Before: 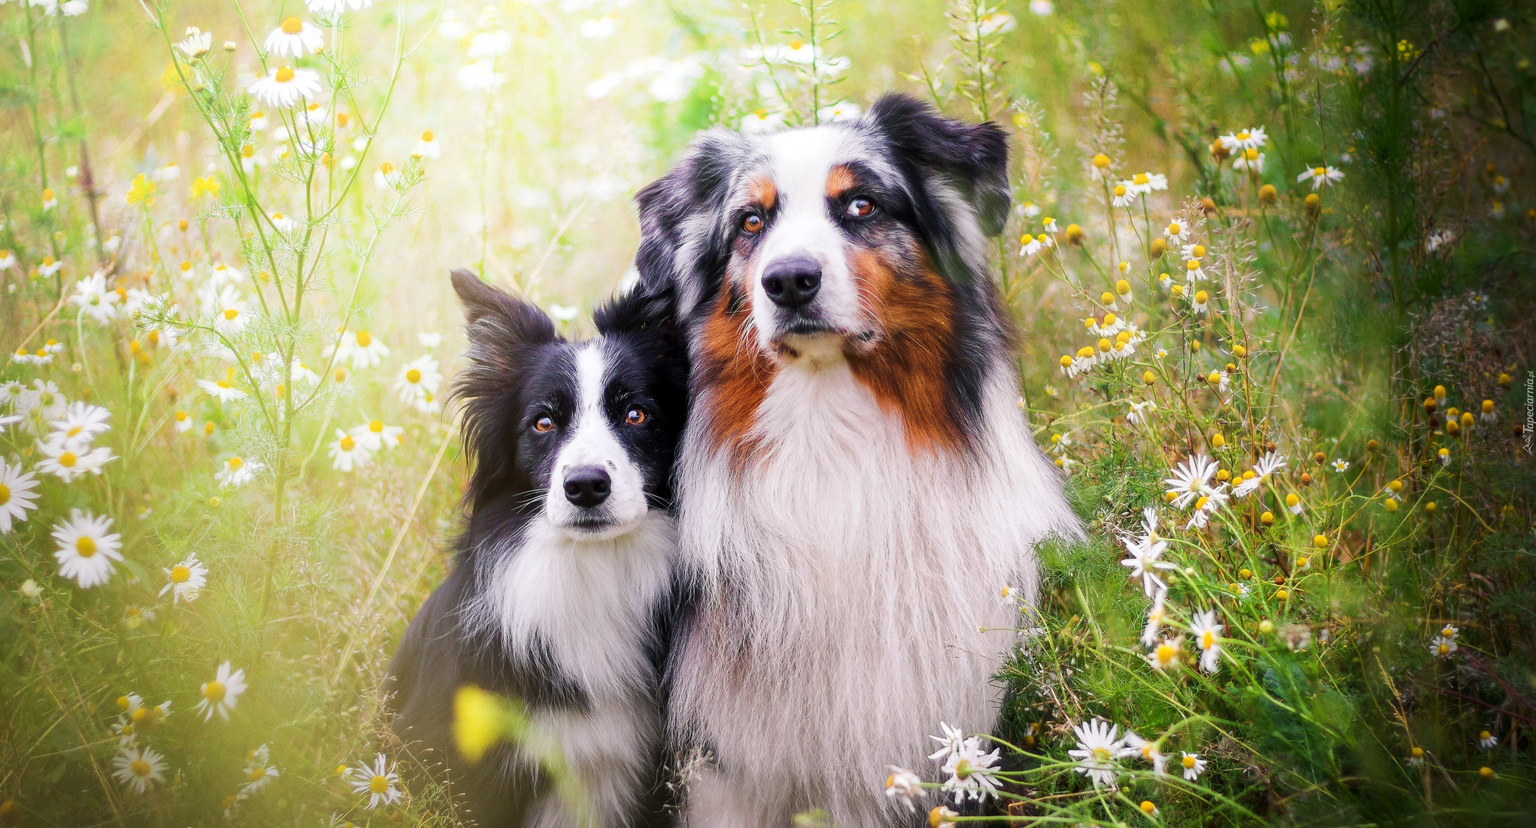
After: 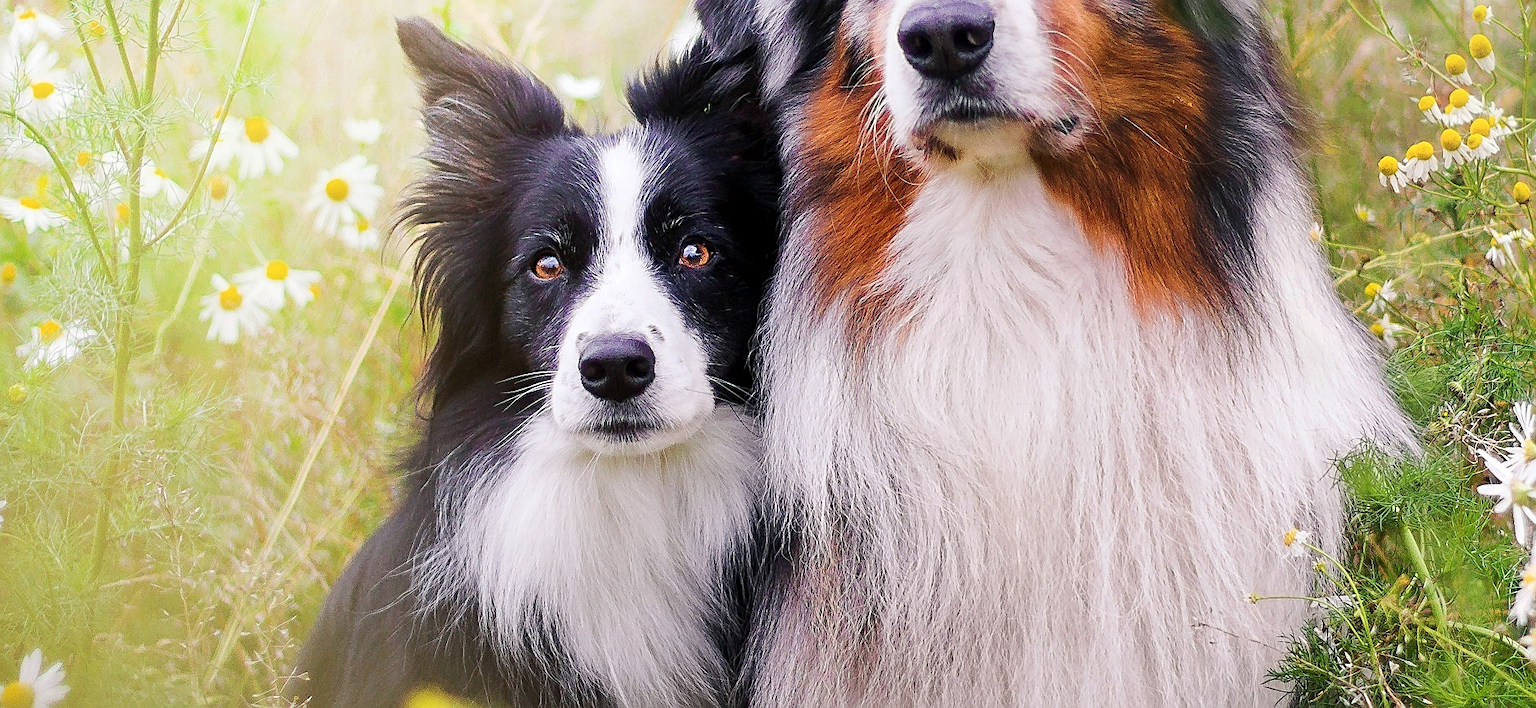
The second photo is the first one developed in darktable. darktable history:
sharpen: on, module defaults
crop: left 13.312%, top 31.28%, right 24.627%, bottom 15.582%
